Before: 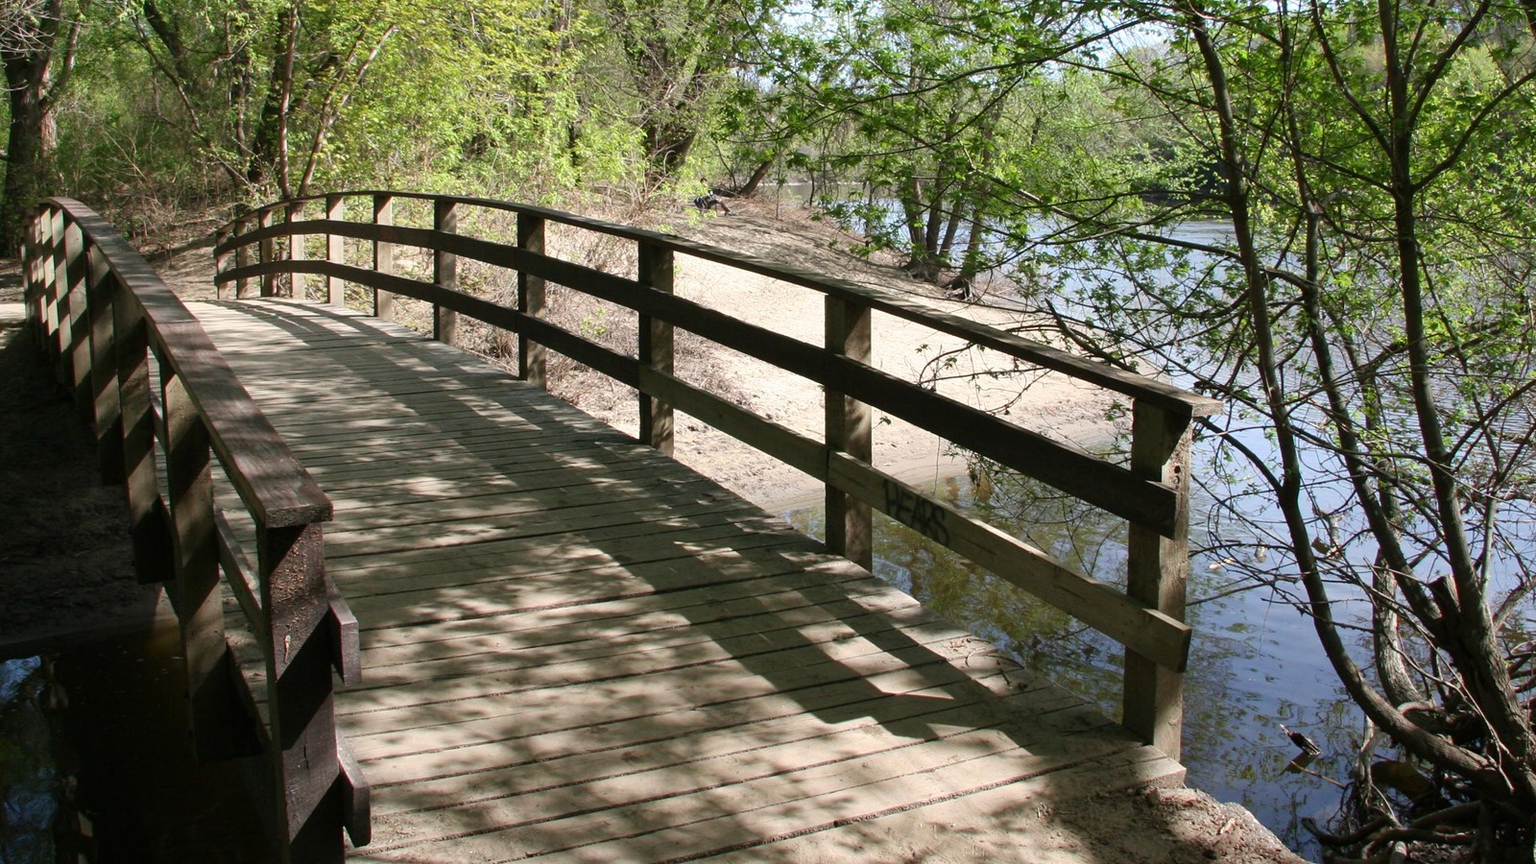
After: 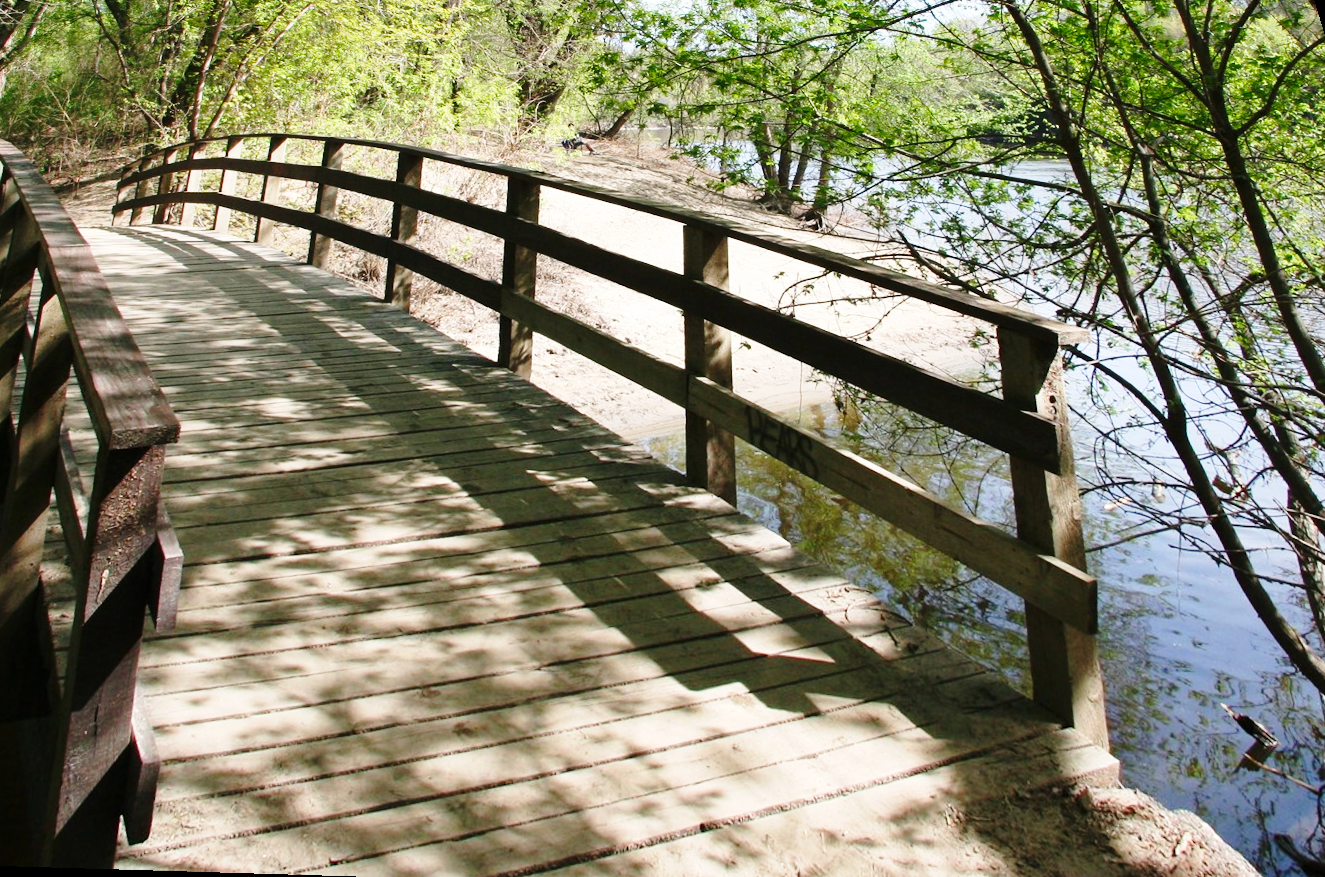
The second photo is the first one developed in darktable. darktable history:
crop and rotate: left 0.126%
rotate and perspective: rotation 0.72°, lens shift (vertical) -0.352, lens shift (horizontal) -0.051, crop left 0.152, crop right 0.859, crop top 0.019, crop bottom 0.964
base curve: curves: ch0 [(0, 0) (0.028, 0.03) (0.121, 0.232) (0.46, 0.748) (0.859, 0.968) (1, 1)], preserve colors none
